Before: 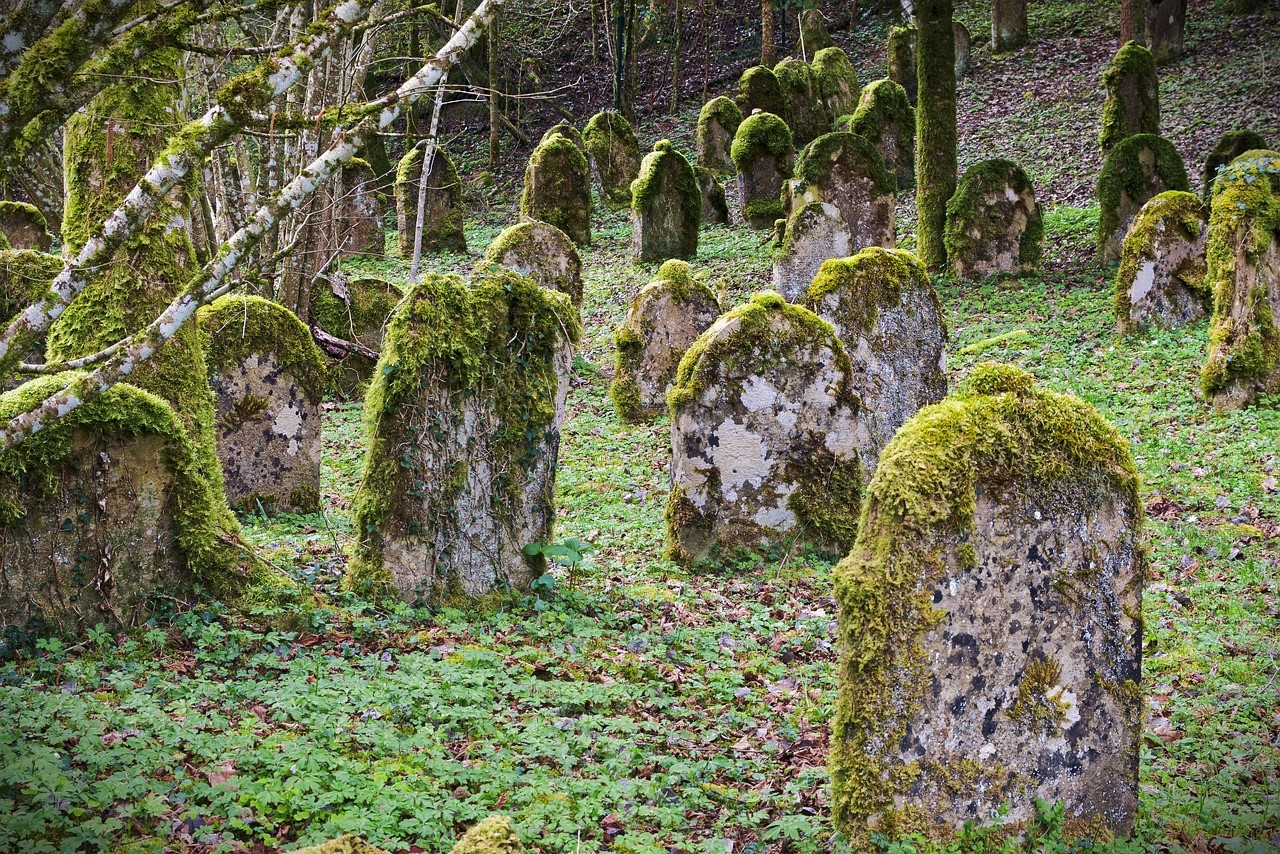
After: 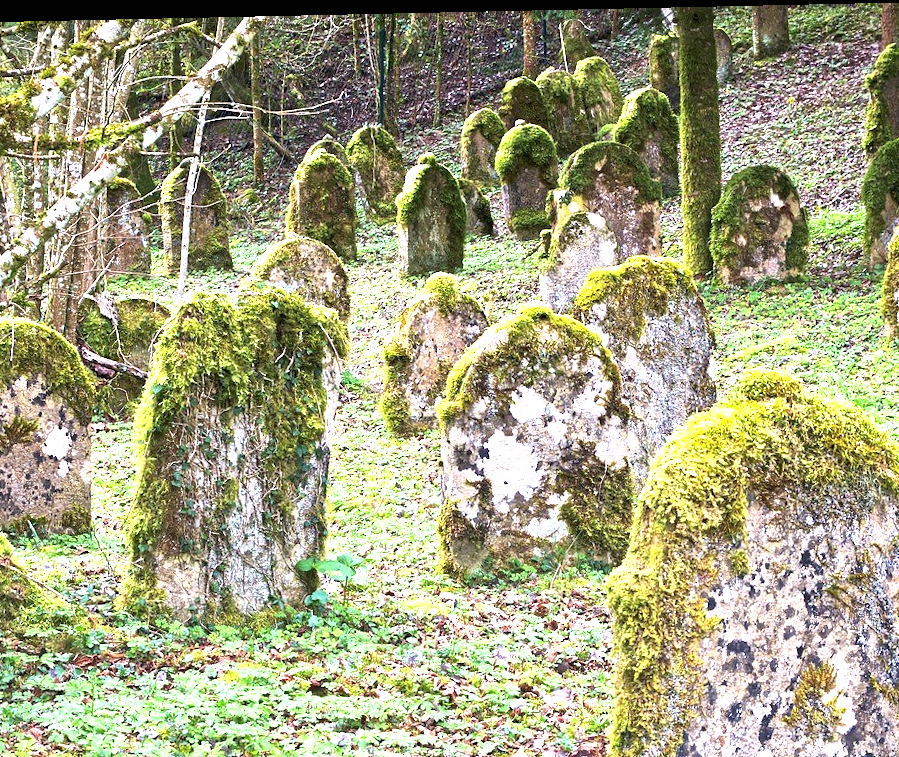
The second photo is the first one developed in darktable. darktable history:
crop: left 18.479%, right 12.2%, bottom 13.971%
exposure: black level correction 0, exposure 1.45 EV, compensate exposure bias true, compensate highlight preservation false
rotate and perspective: rotation -1.24°, automatic cropping off
